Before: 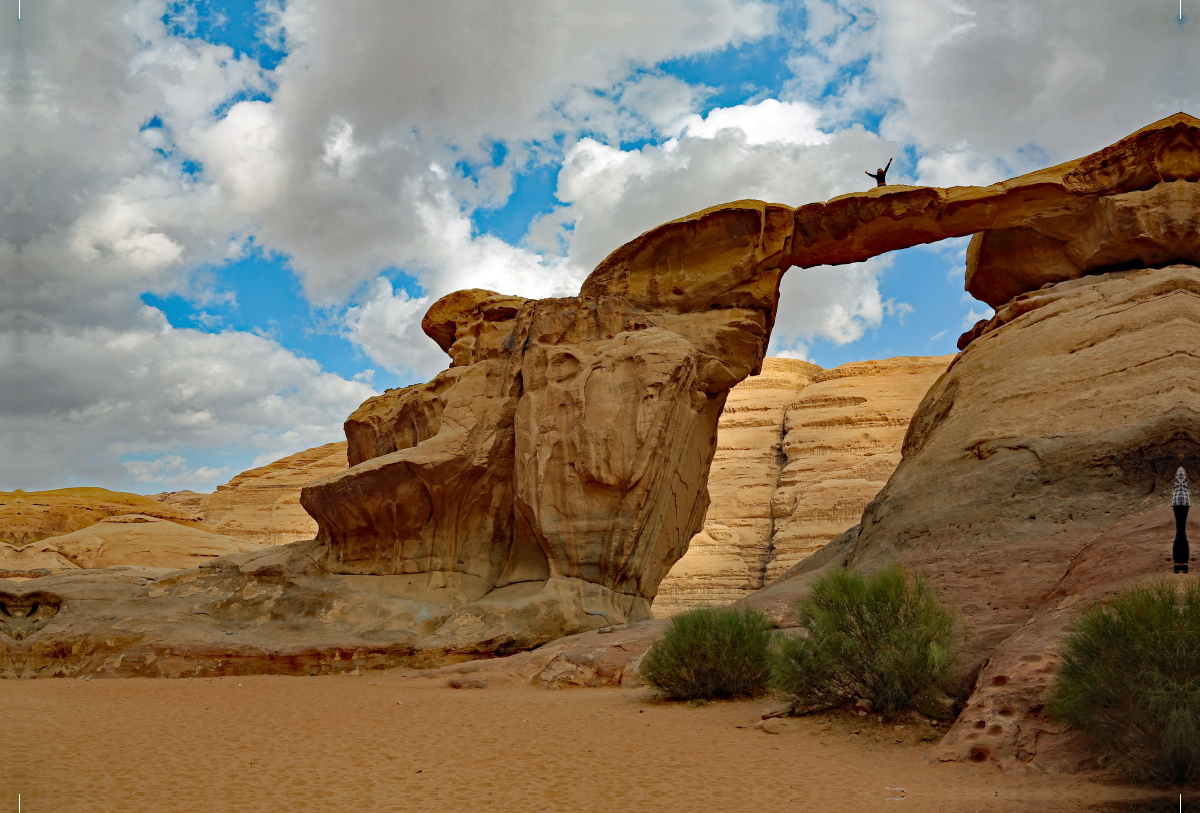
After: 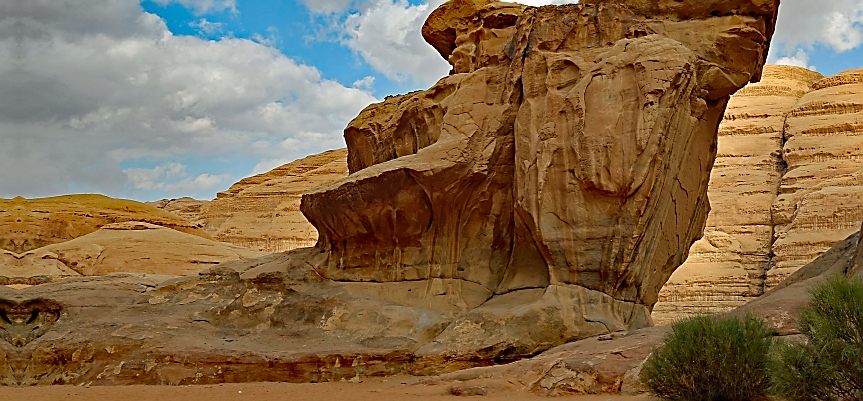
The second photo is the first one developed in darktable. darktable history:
color zones: curves: ch1 [(0, 0.513) (0.143, 0.524) (0.286, 0.511) (0.429, 0.506) (0.571, 0.503) (0.714, 0.503) (0.857, 0.508) (1, 0.513)]
crop: top 36.142%, right 28.065%, bottom 14.487%
sharpen: radius 1.394, amount 1.251, threshold 0.791
